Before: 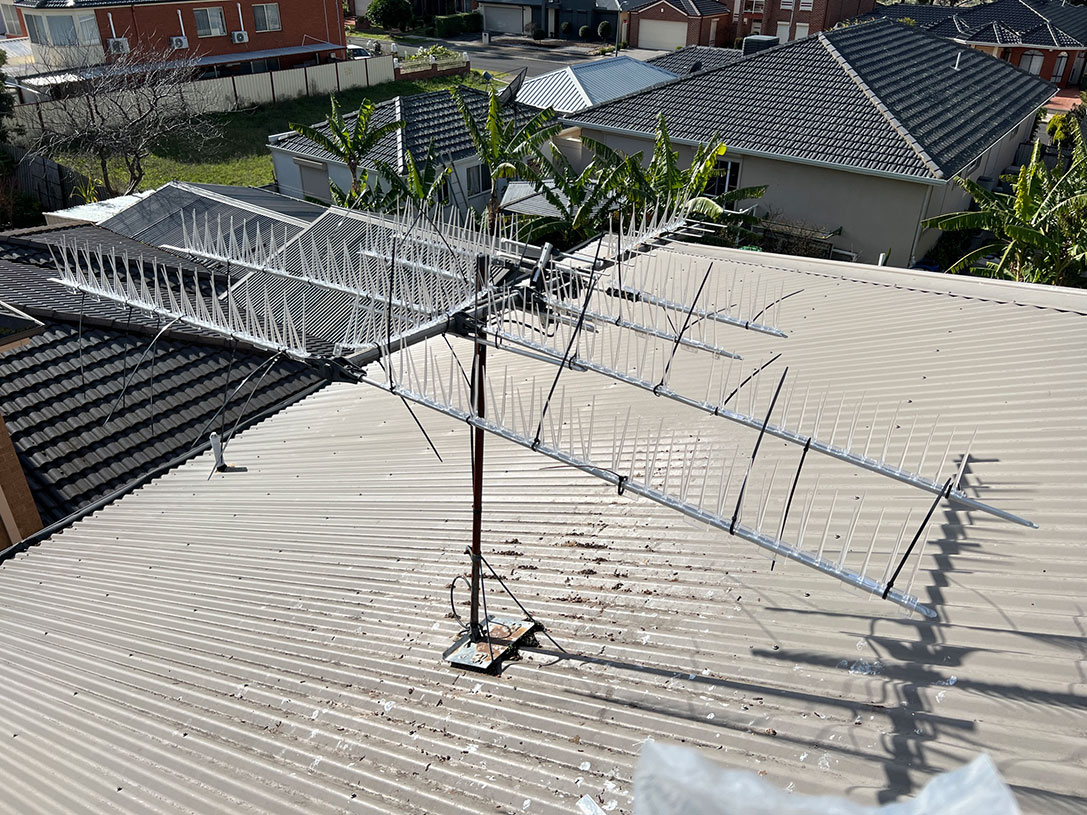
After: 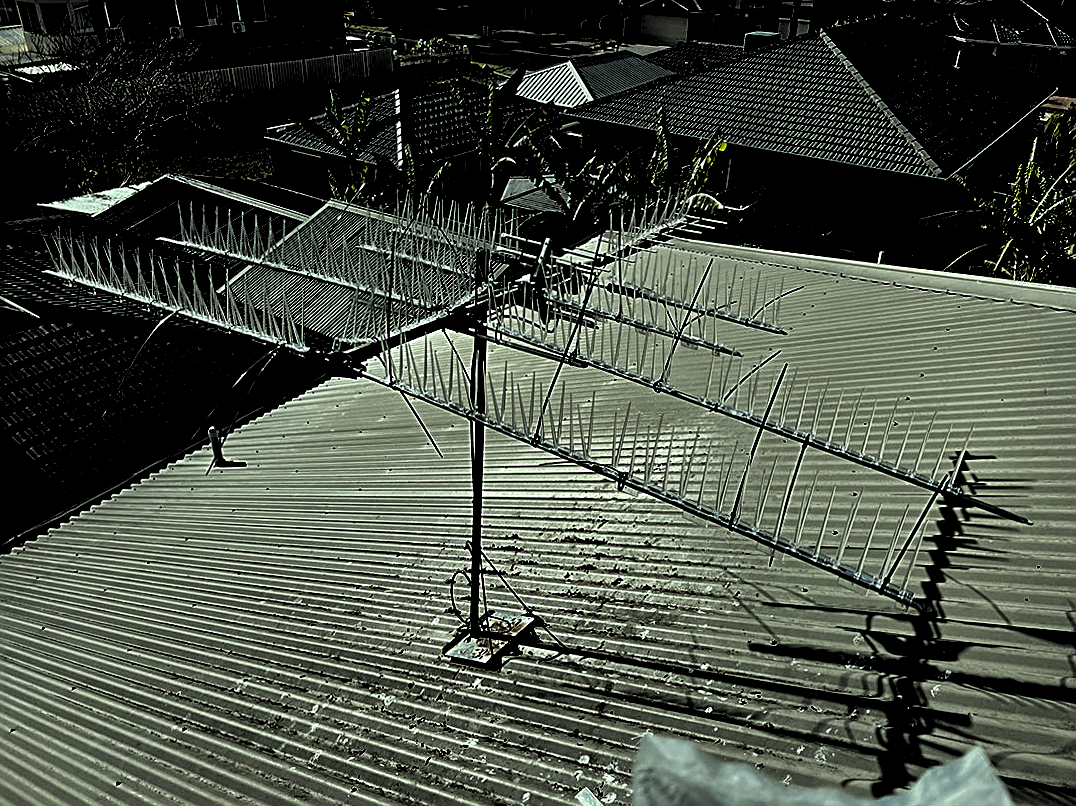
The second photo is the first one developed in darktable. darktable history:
local contrast: mode bilateral grid, contrast 20, coarseness 50, detail 171%, midtone range 0.2
rotate and perspective: rotation 0.174°, lens shift (vertical) 0.013, lens shift (horizontal) 0.019, shear 0.001, automatic cropping original format, crop left 0.007, crop right 0.991, crop top 0.016, crop bottom 0.997
color balance: lift [1, 1.015, 0.987, 0.985], gamma [1, 0.959, 1.042, 0.958], gain [0.927, 0.938, 1.072, 0.928], contrast 1.5%
levels: levels [0.514, 0.759, 1]
sharpen: on, module defaults
